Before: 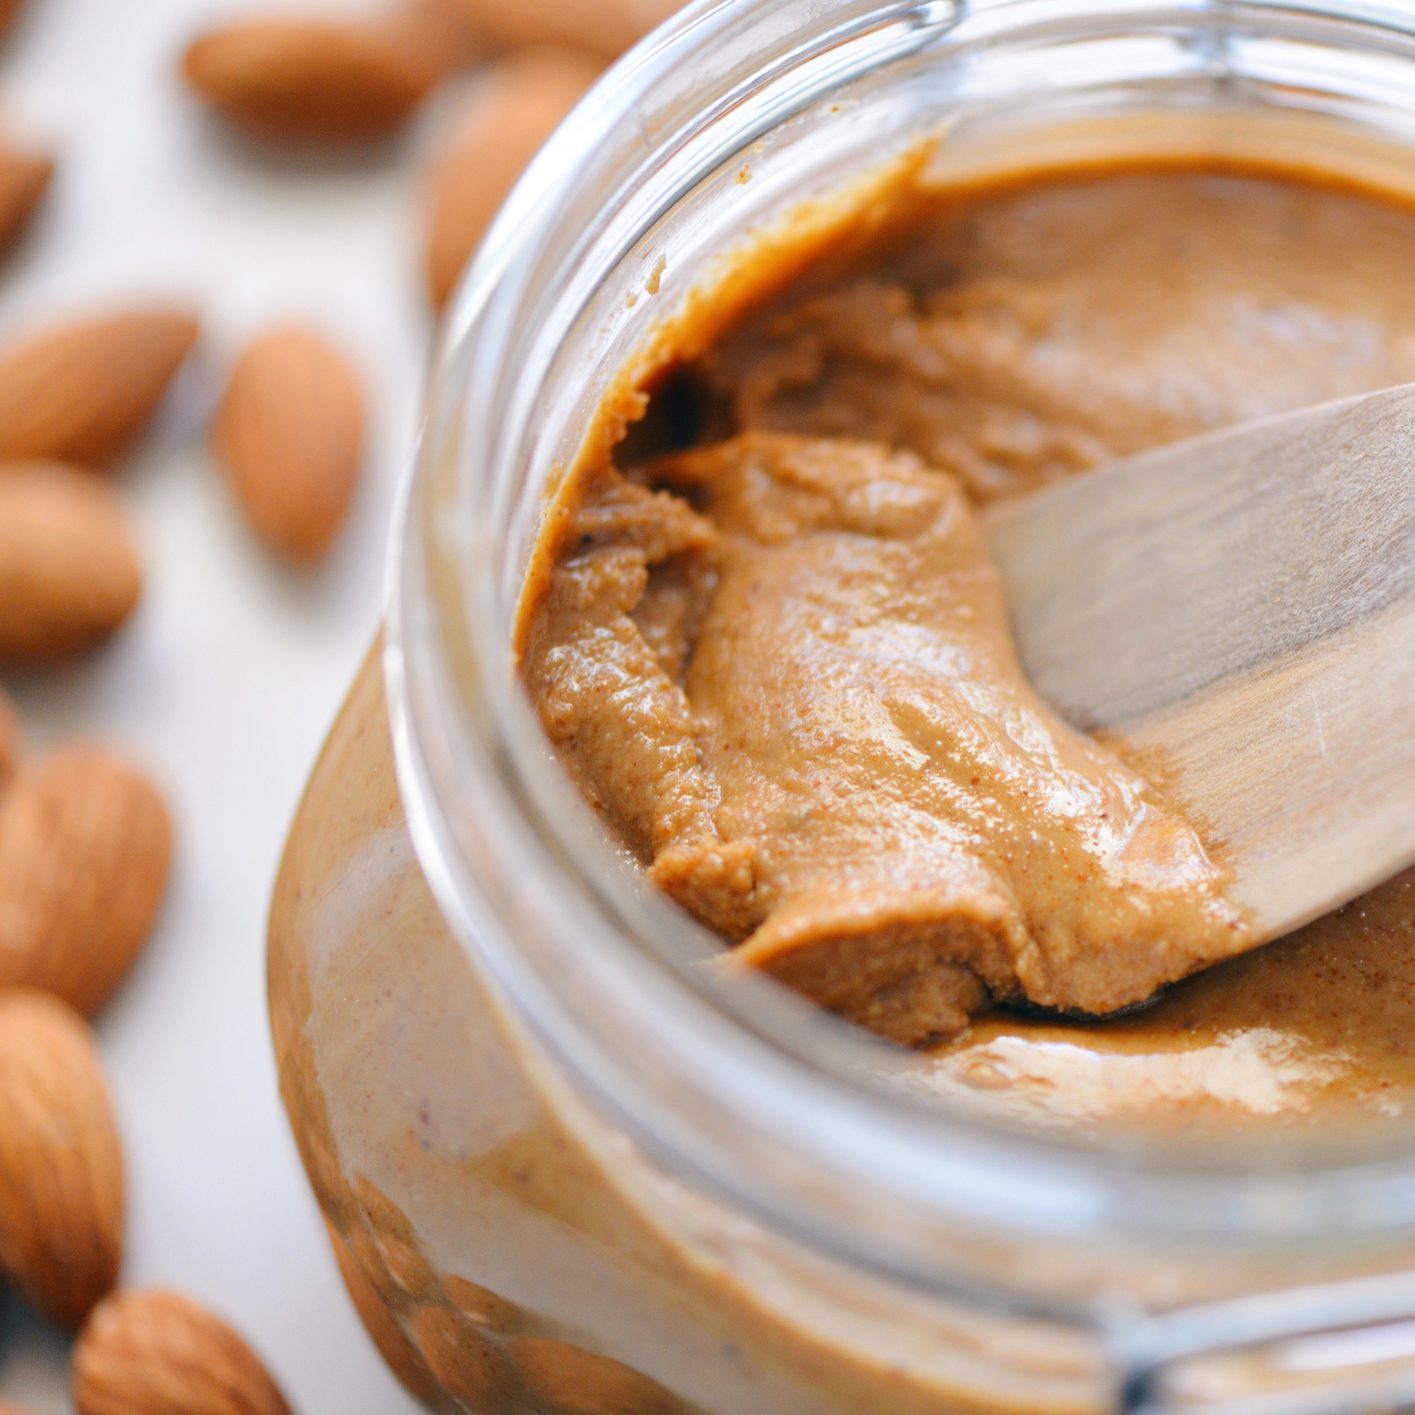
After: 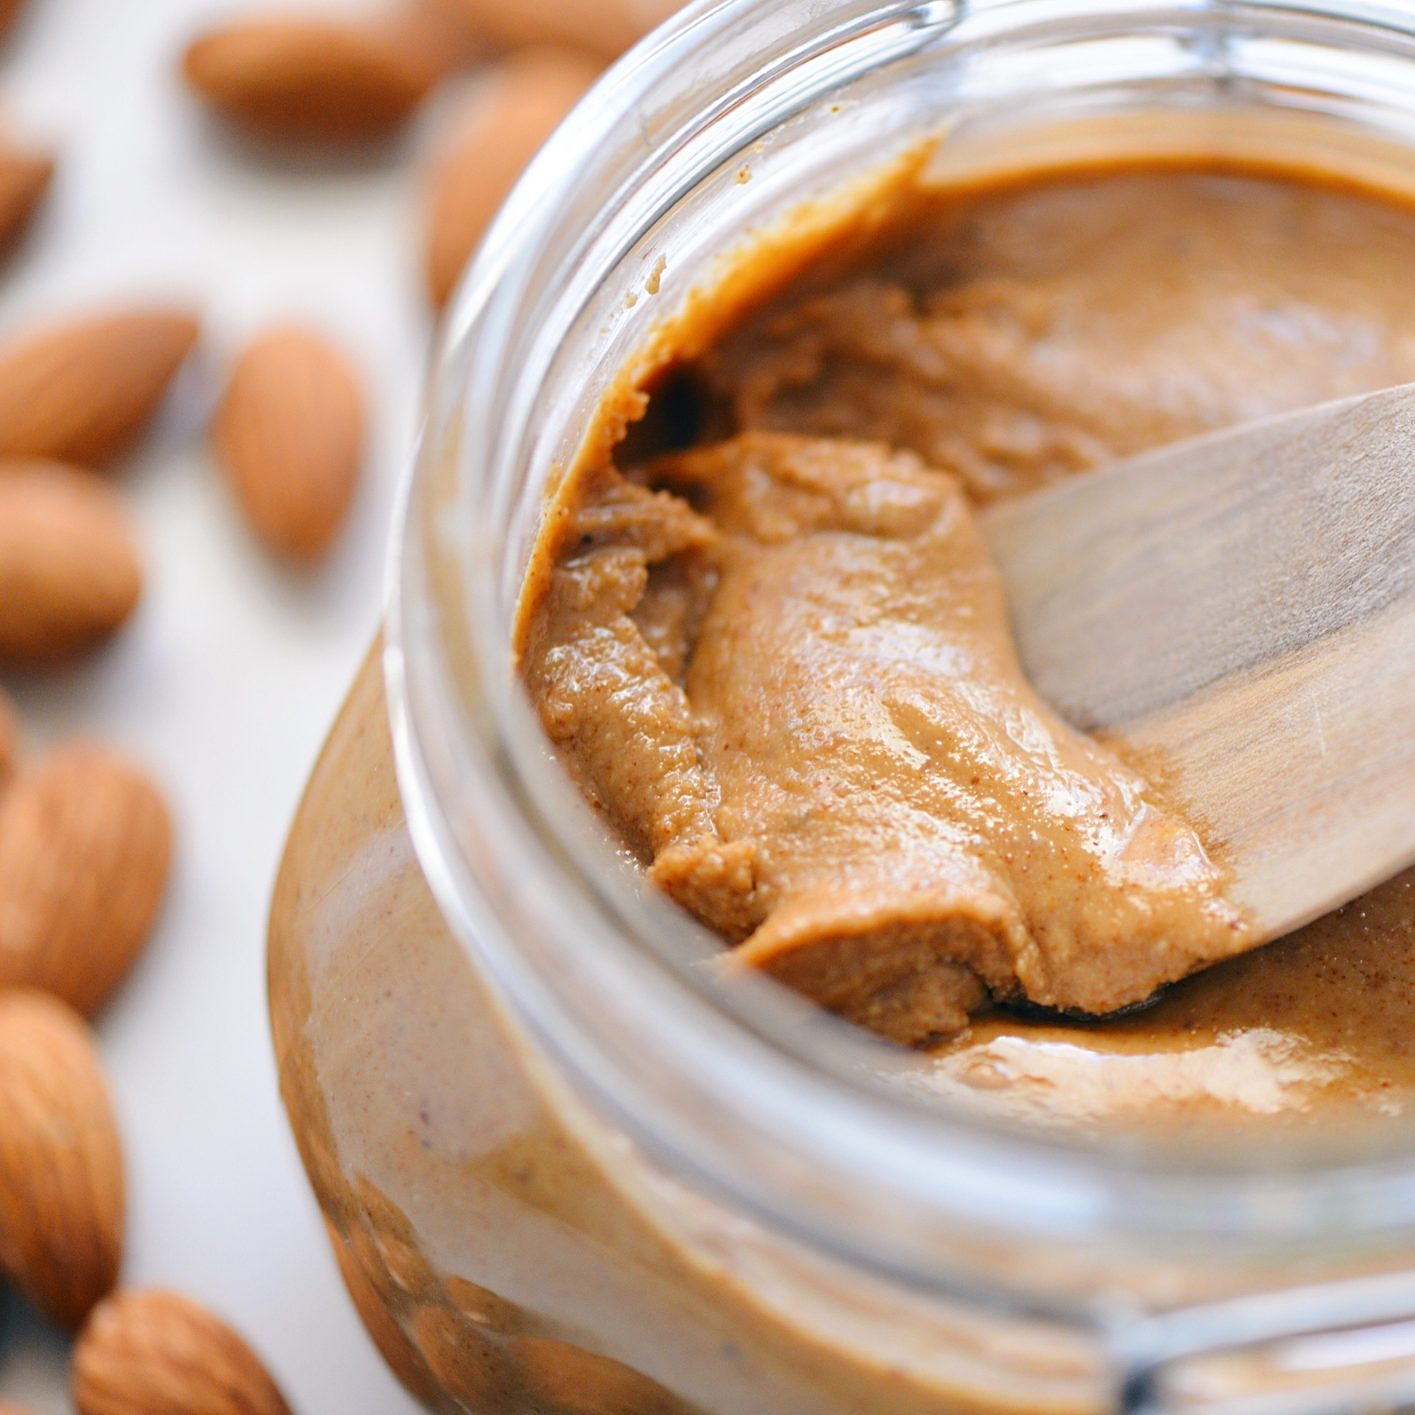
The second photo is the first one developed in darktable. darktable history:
sharpen: on, module defaults
contrast brightness saturation: contrast 0.071
